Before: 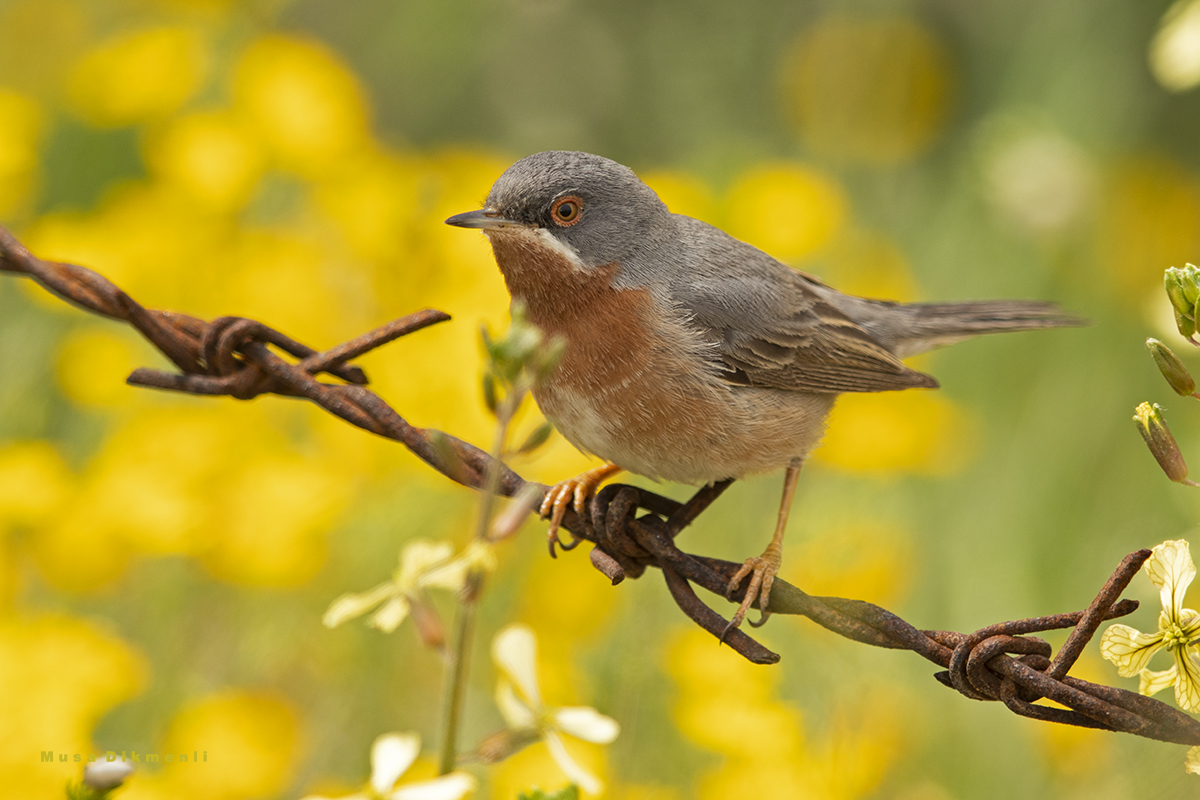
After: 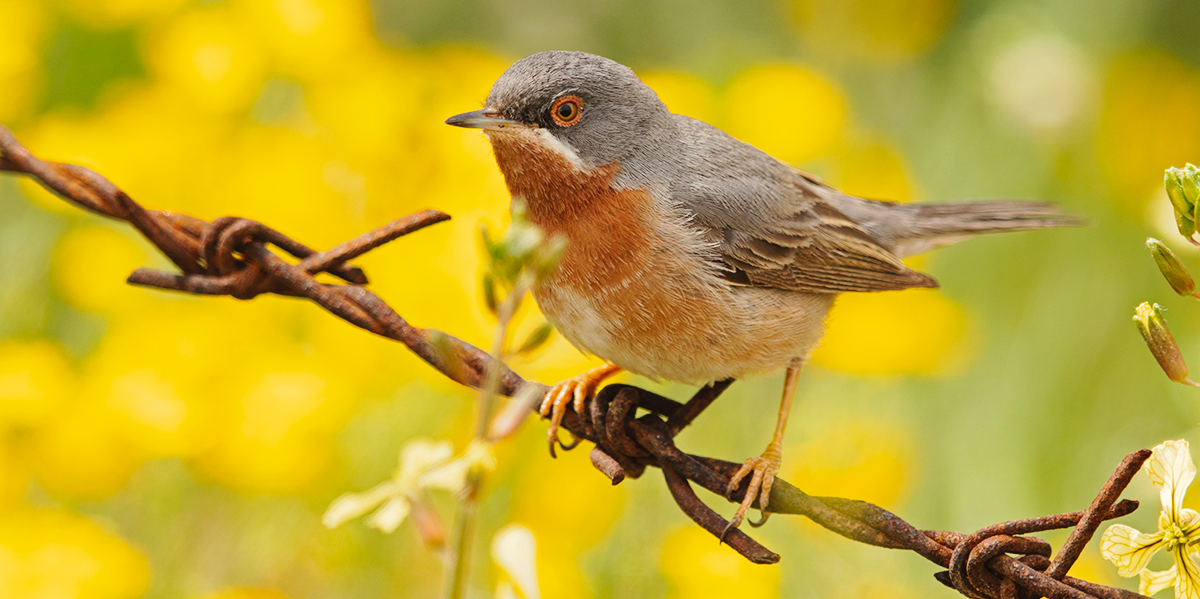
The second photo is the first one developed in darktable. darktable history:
crop and rotate: top 12.581%, bottom 12.485%
tone curve: curves: ch0 [(0, 0) (0.003, 0.031) (0.011, 0.041) (0.025, 0.054) (0.044, 0.06) (0.069, 0.083) (0.1, 0.108) (0.136, 0.135) (0.177, 0.179) (0.224, 0.231) (0.277, 0.294) (0.335, 0.378) (0.399, 0.463) (0.468, 0.552) (0.543, 0.627) (0.623, 0.694) (0.709, 0.776) (0.801, 0.849) (0.898, 0.905) (1, 1)], preserve colors none
